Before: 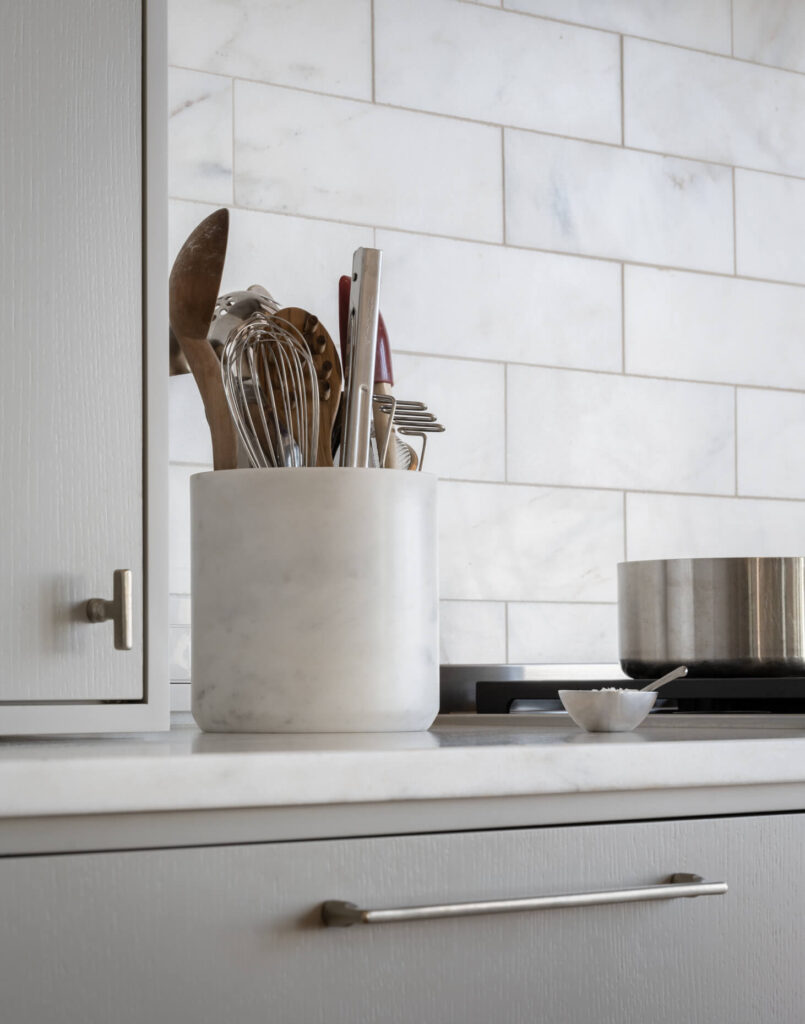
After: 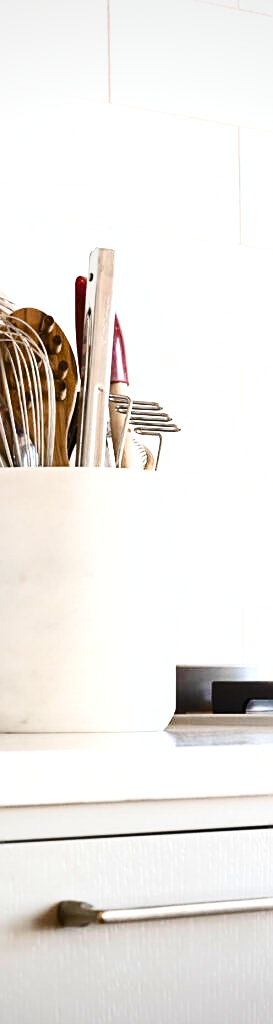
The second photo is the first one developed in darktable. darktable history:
shadows and highlights: shadows -86.38, highlights -37.23, soften with gaussian
color balance rgb: shadows lift › luminance 0.875%, shadows lift › chroma 0.342%, shadows lift › hue 19.47°, perceptual saturation grading › global saturation 20%, perceptual saturation grading › highlights -50.068%, perceptual saturation grading › shadows 31.19%
exposure: black level correction 0, exposure 1.107 EV, compensate highlight preservation false
velvia: strength 9.38%
crop: left 32.902%, right 33.145%
base curve: curves: ch0 [(0, 0) (0.028, 0.03) (0.121, 0.232) (0.46, 0.748) (0.859, 0.968) (1, 1)]
vignetting: brightness -0.288
sharpen: on, module defaults
